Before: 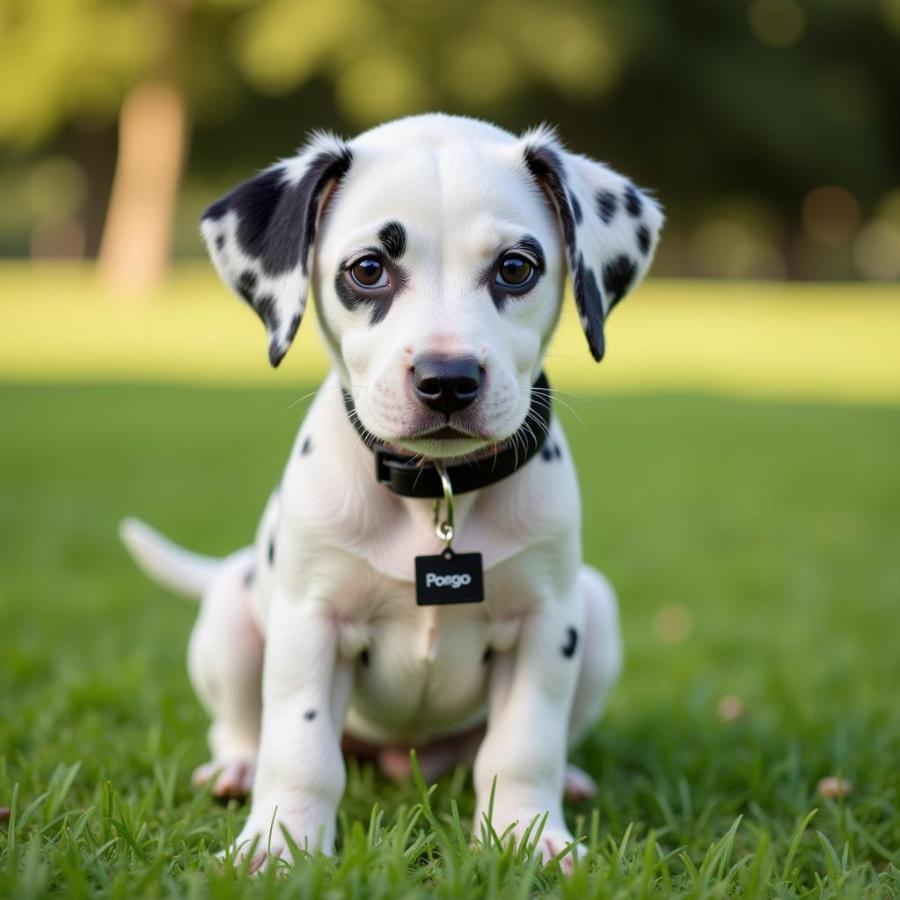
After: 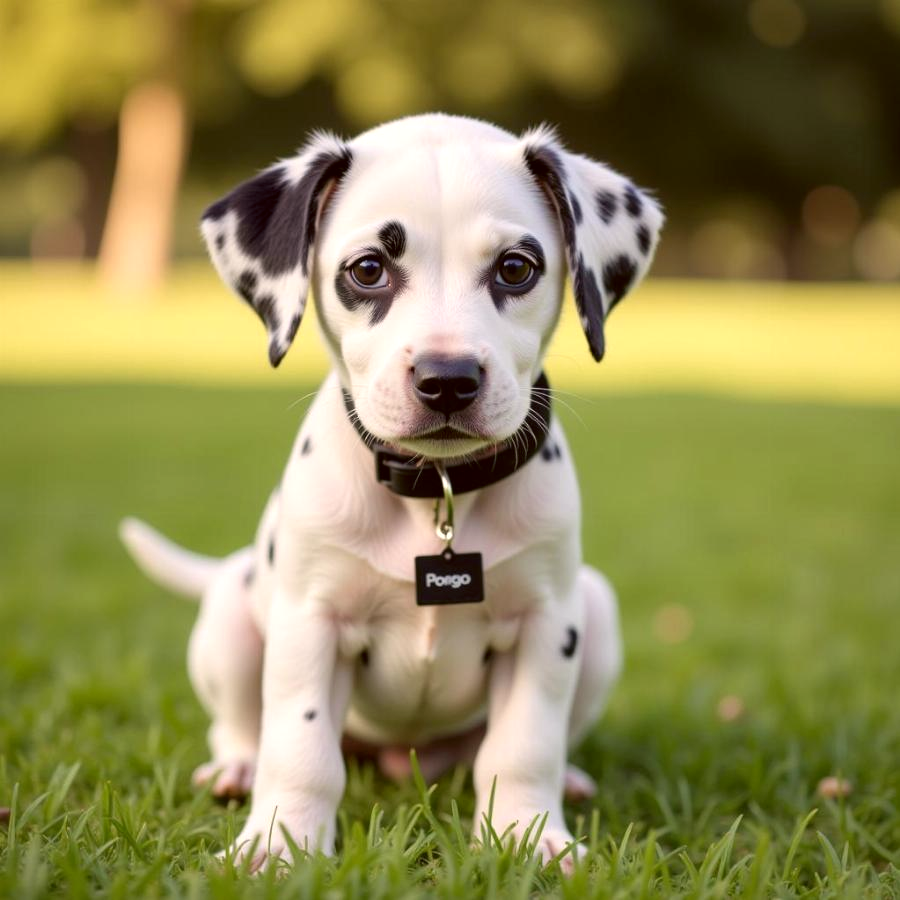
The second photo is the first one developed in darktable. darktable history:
color correction: highlights a* 6.09, highlights b* 7.6, shadows a* 6.4, shadows b* 7.41, saturation 0.934
exposure: exposure 0.201 EV, compensate highlight preservation false
contrast brightness saturation: saturation -0.04
